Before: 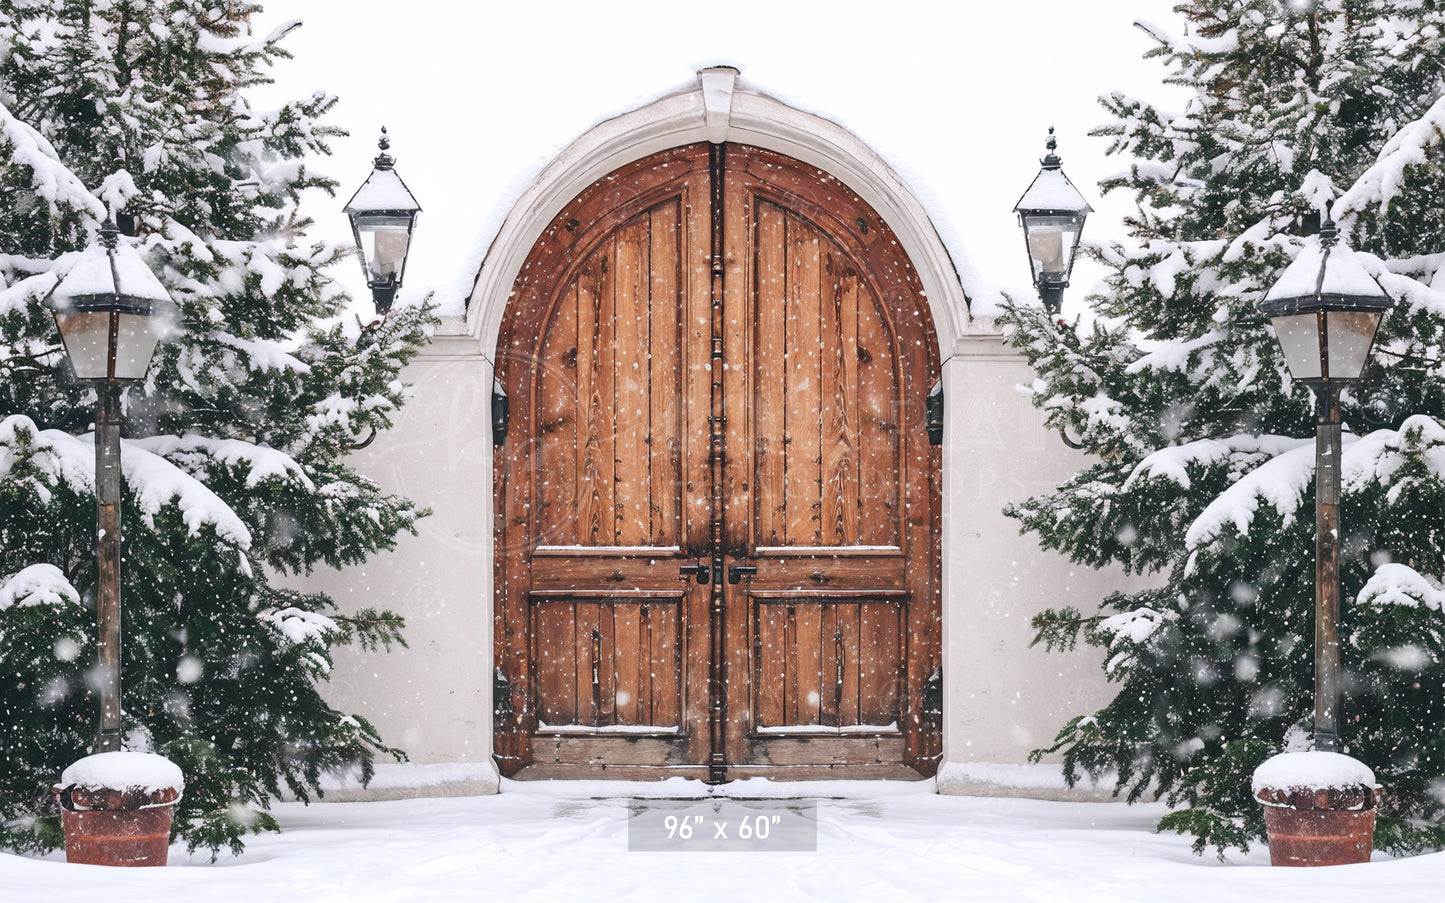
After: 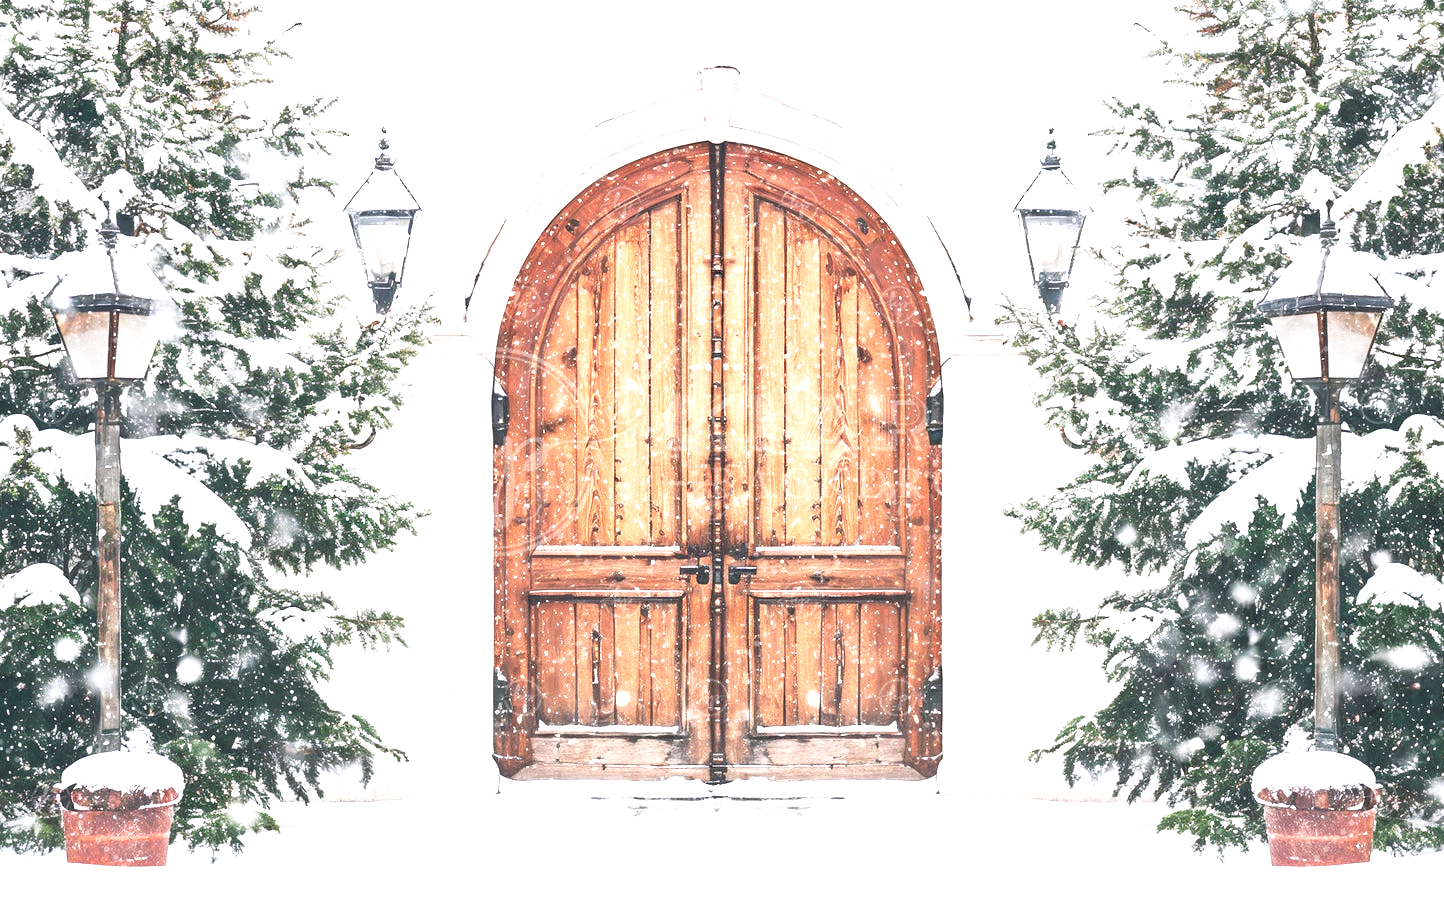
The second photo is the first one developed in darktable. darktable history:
tone curve: curves: ch0 [(0, 0) (0.051, 0.047) (0.102, 0.099) (0.232, 0.249) (0.462, 0.501) (0.698, 0.761) (0.908, 0.946) (1, 1)]; ch1 [(0, 0) (0.339, 0.298) (0.402, 0.363) (0.453, 0.413) (0.485, 0.469) (0.494, 0.493) (0.504, 0.501) (0.525, 0.533) (0.563, 0.591) (0.597, 0.631) (1, 1)]; ch2 [(0, 0) (0.48, 0.48) (0.504, 0.5) (0.539, 0.554) (0.59, 0.628) (0.642, 0.682) (0.824, 0.815) (1, 1)], preserve colors none
crop: left 0.016%
exposure: black level correction 0, exposure 1.448 EV, compensate highlight preservation false
